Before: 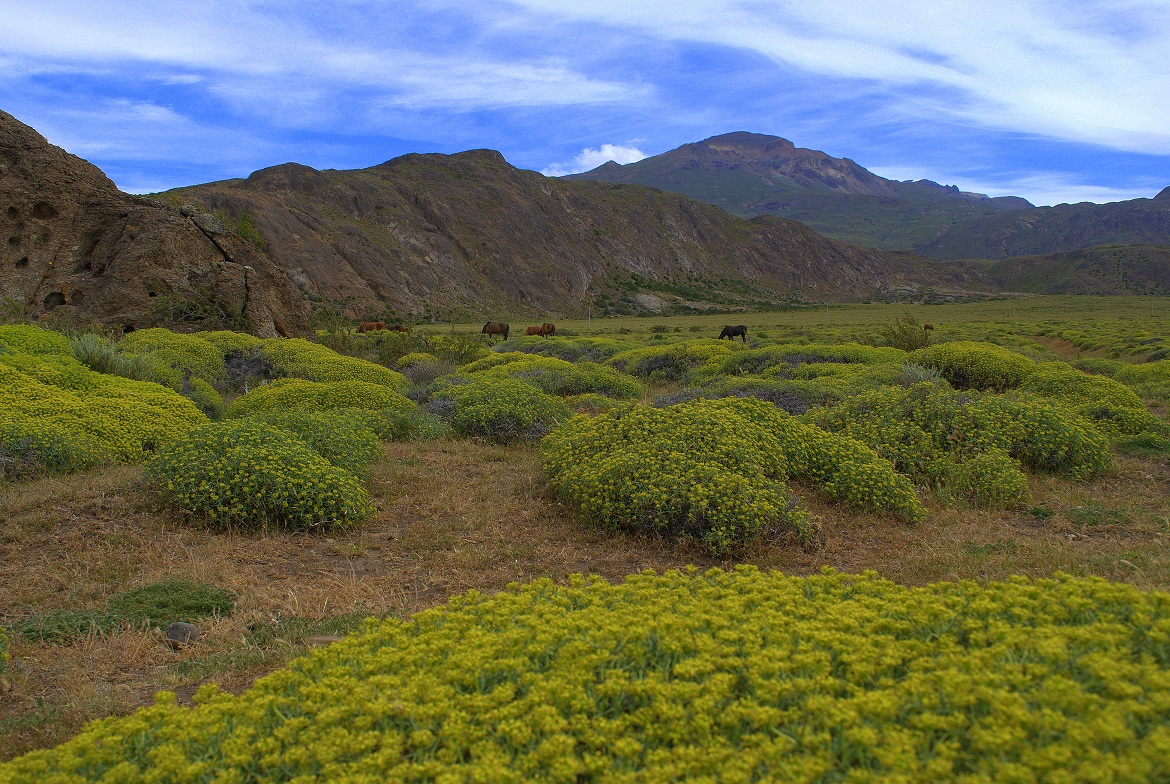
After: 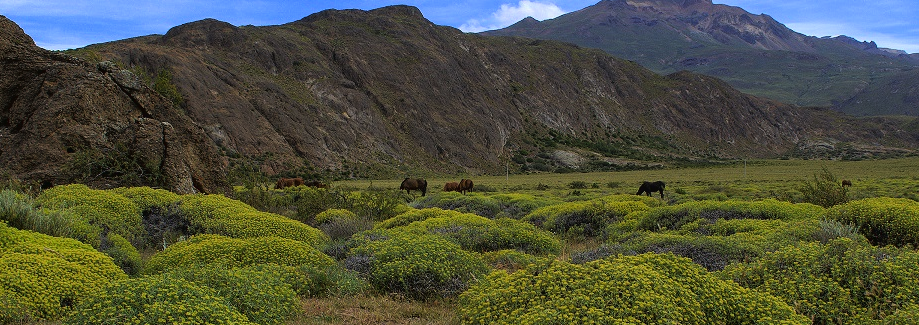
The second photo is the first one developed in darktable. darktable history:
crop: left 7.036%, top 18.398%, right 14.379%, bottom 40.043%
tone curve: curves: ch0 [(0, 0.019) (0.11, 0.036) (0.259, 0.214) (0.378, 0.365) (0.499, 0.529) (1, 1)], color space Lab, linked channels, preserve colors none
